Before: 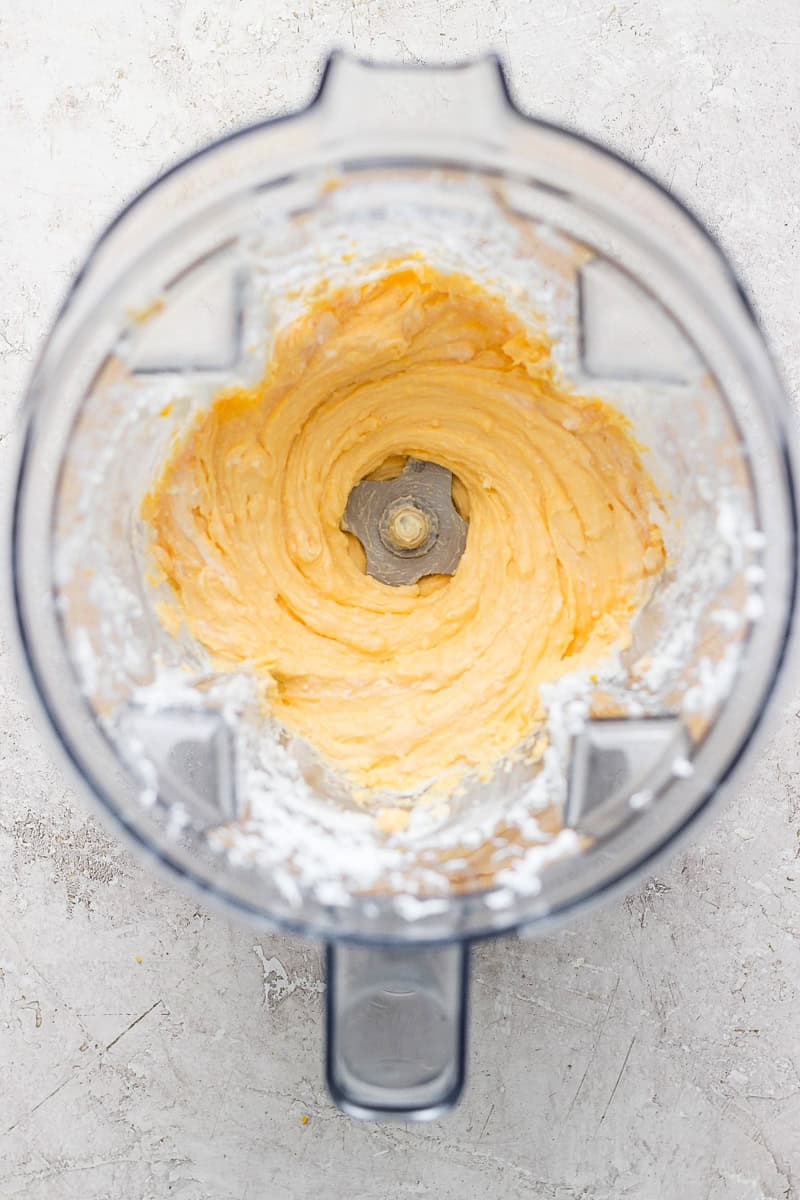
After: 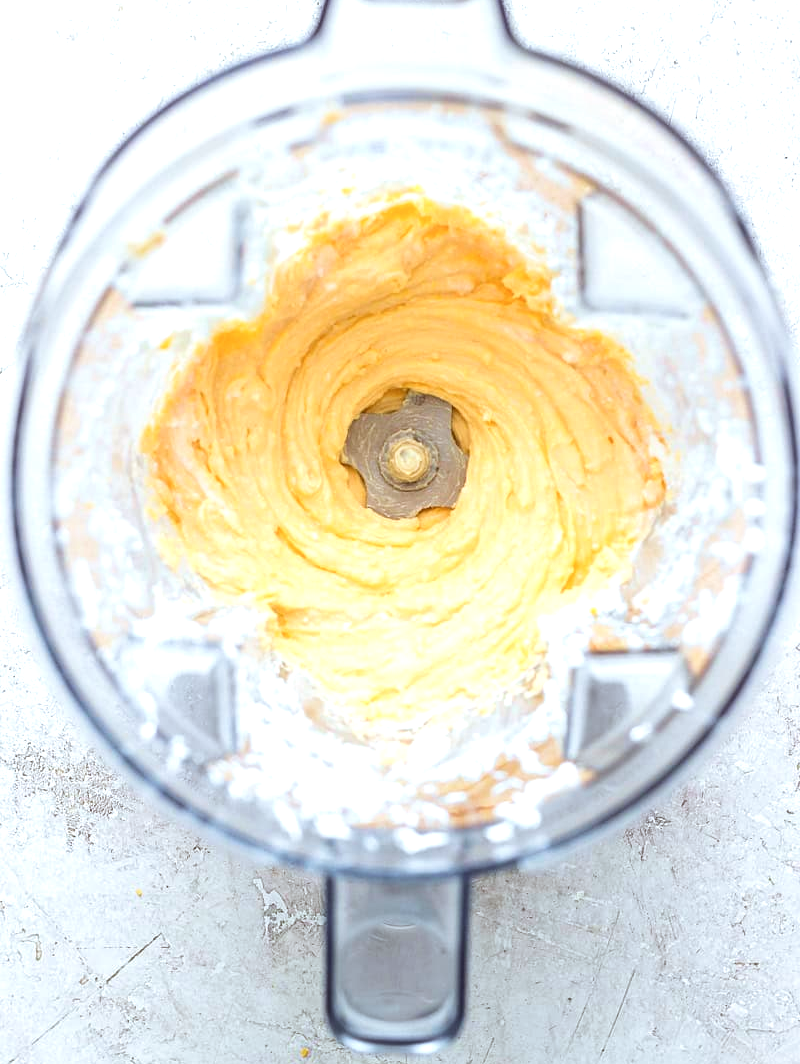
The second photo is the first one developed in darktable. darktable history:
color correction: highlights a* -3.64, highlights b* -6.88, shadows a* 2.96, shadows b* 5.64
velvia: strength 26.95%
crop and rotate: top 5.601%, bottom 5.708%
exposure: black level correction 0, exposure 0.5 EV, compensate exposure bias true, compensate highlight preservation false
